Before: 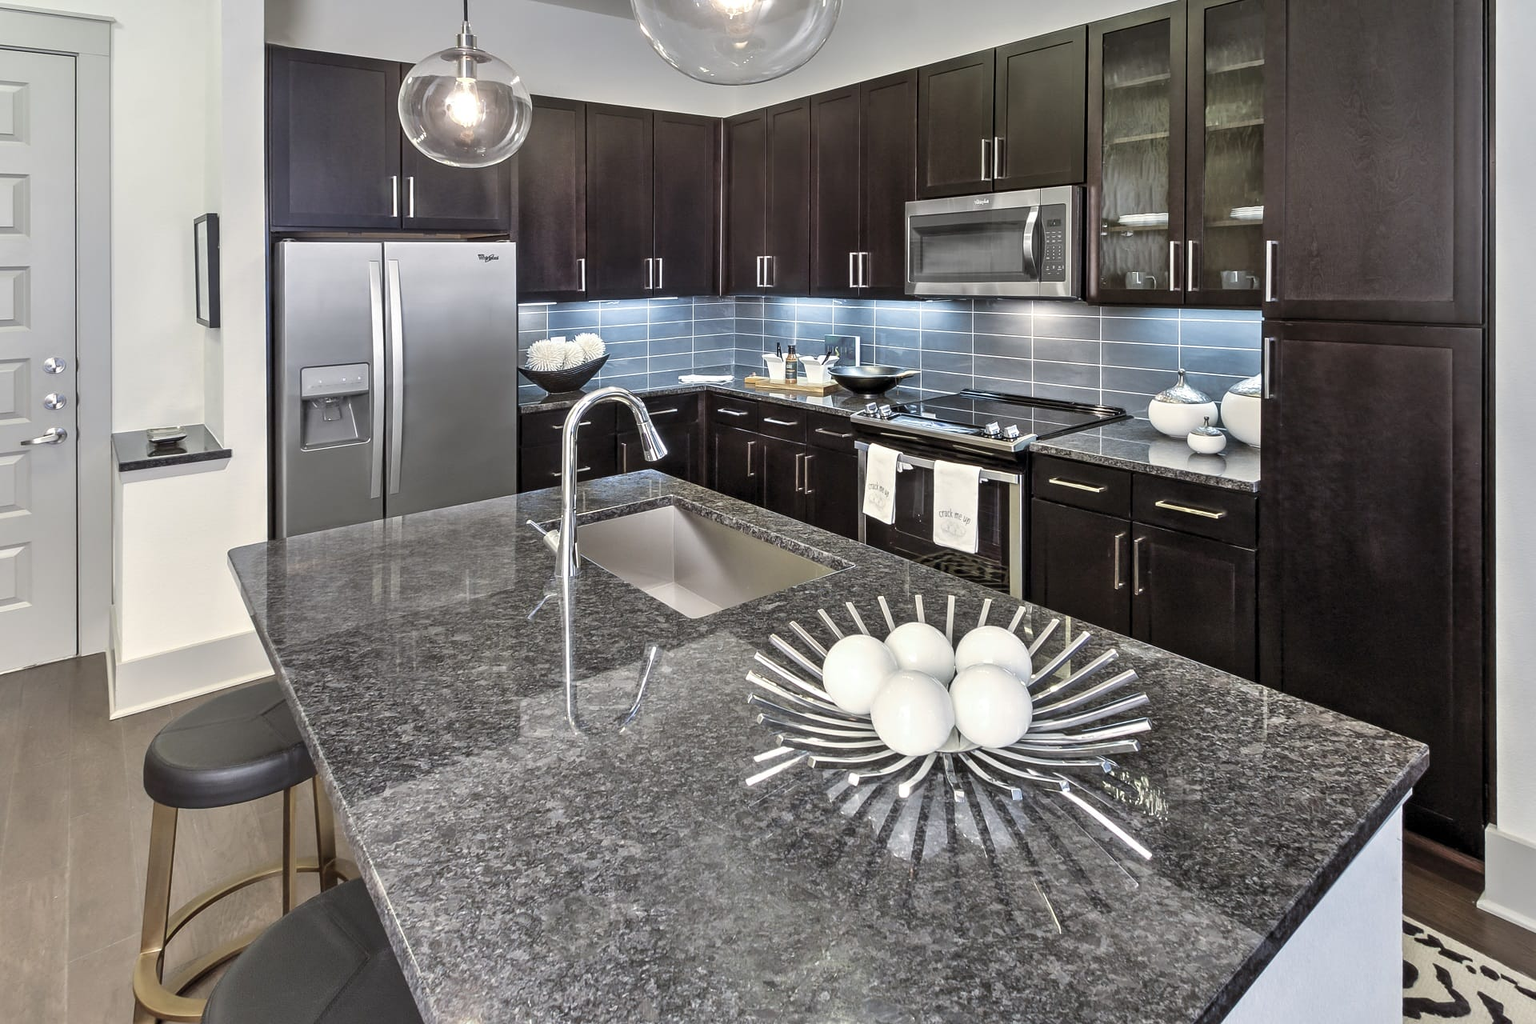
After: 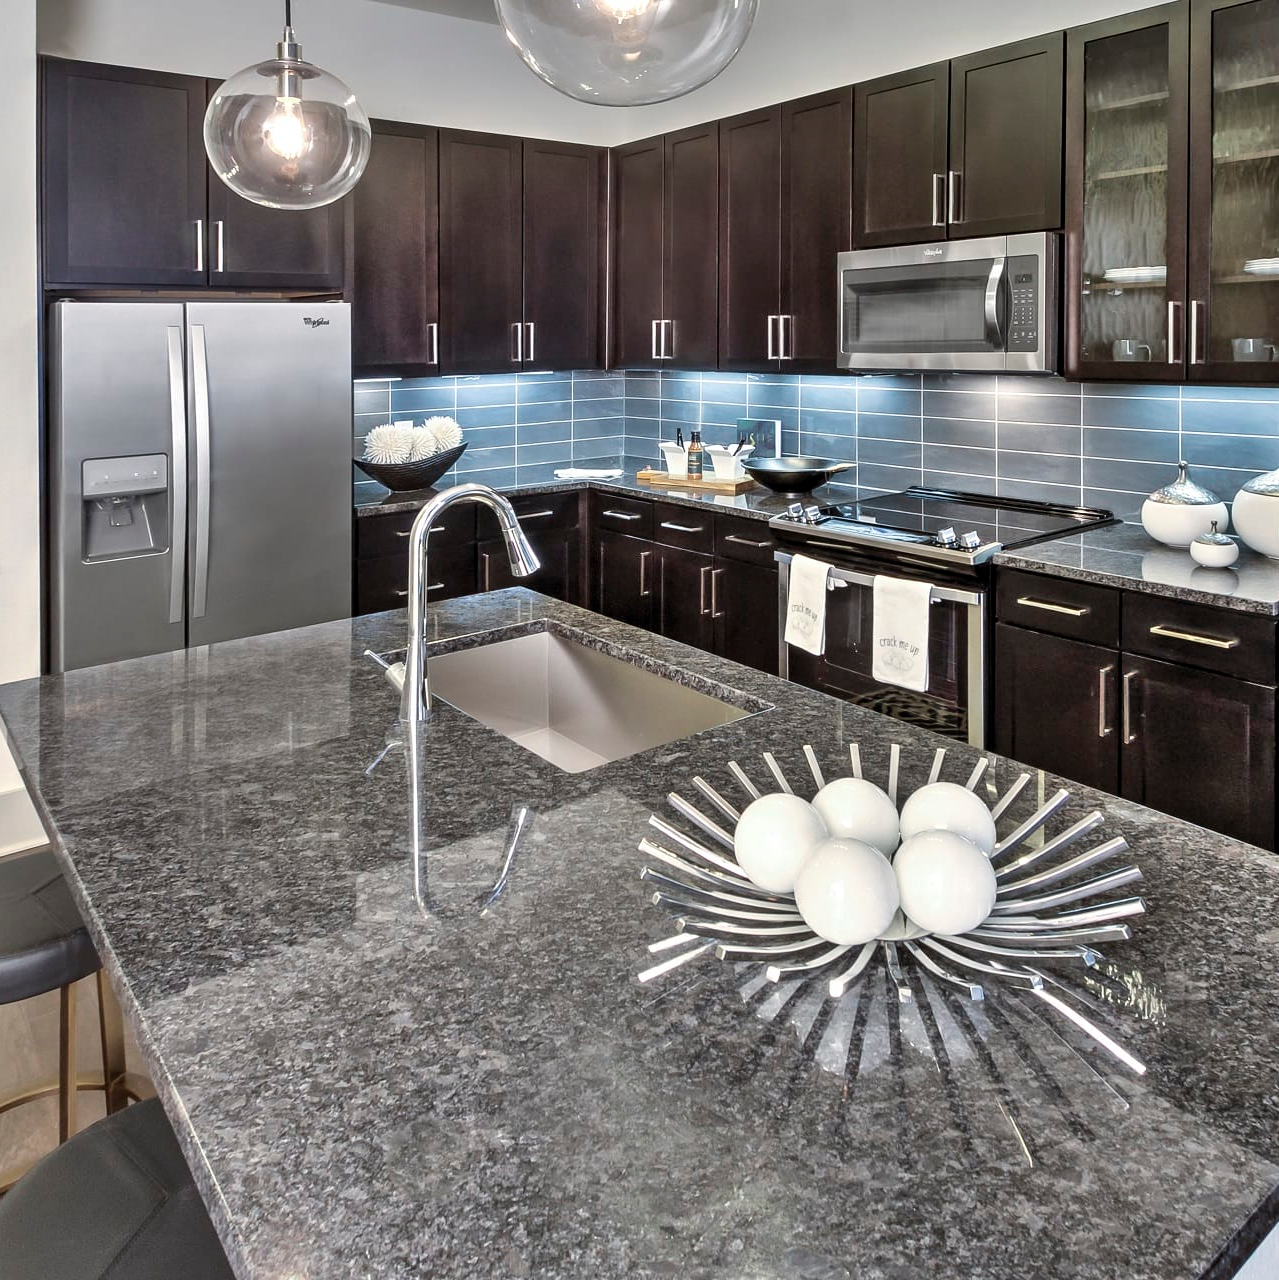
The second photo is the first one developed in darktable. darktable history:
crop and rotate: left 15.33%, right 18.019%
shadows and highlights: shadows 60.23, soften with gaussian
